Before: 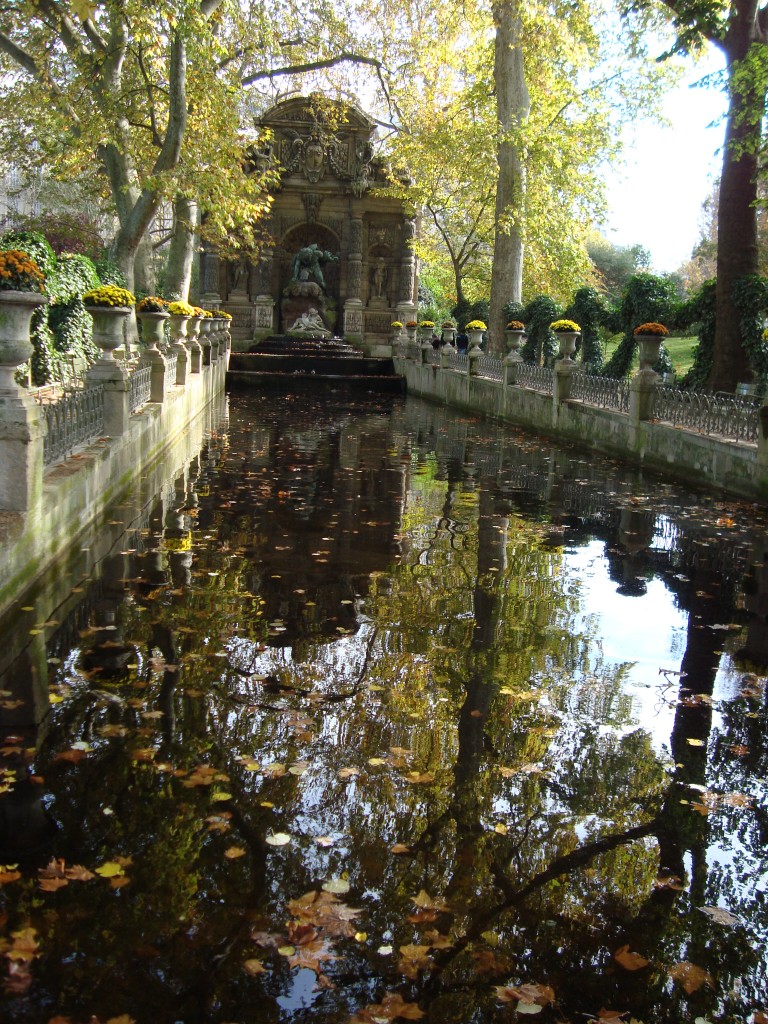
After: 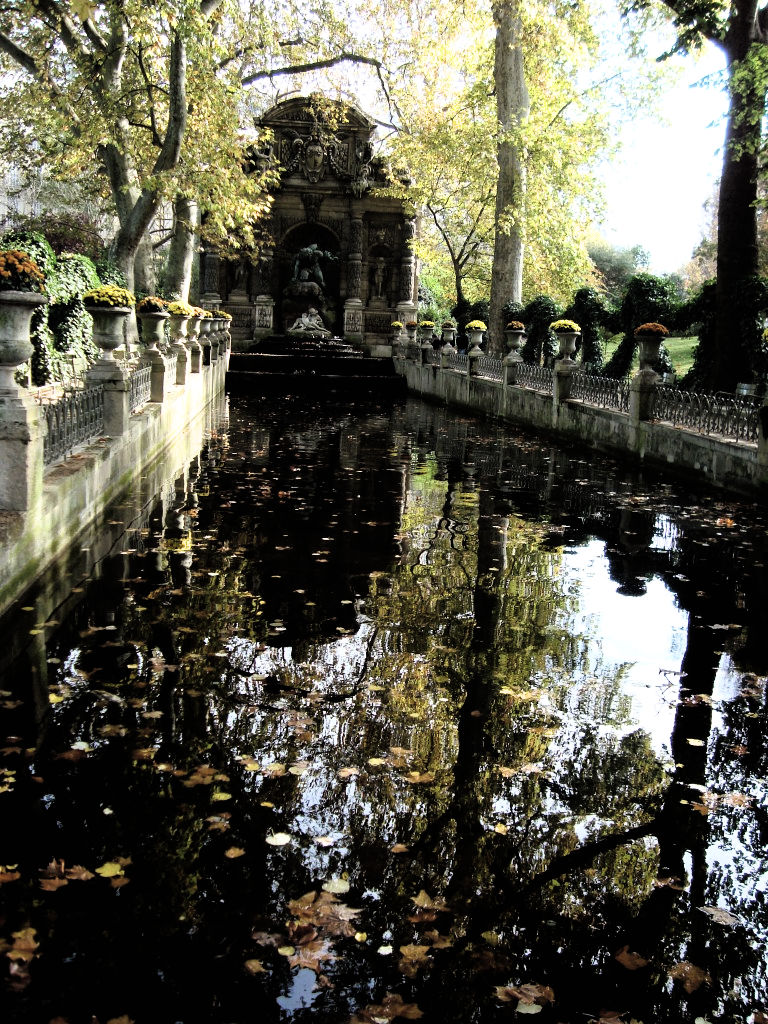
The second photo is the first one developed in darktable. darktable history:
filmic rgb: black relative exposure -3.75 EV, white relative exposure 2.4 EV, dynamic range scaling -50%, hardness 3.42, latitude 30%, contrast 1.8
exposure: black level correction -0.015, compensate highlight preservation false
